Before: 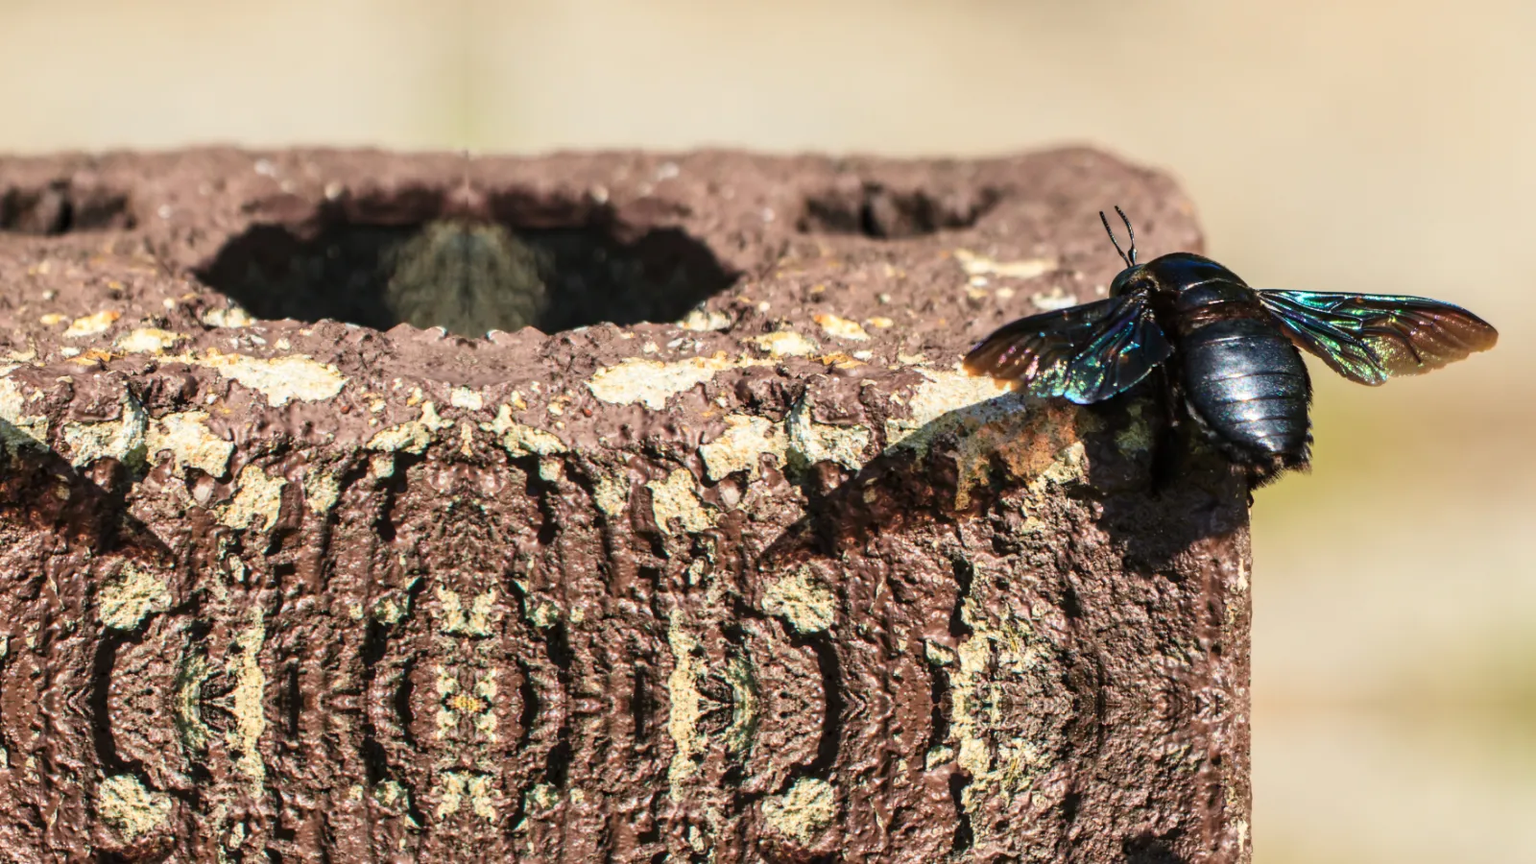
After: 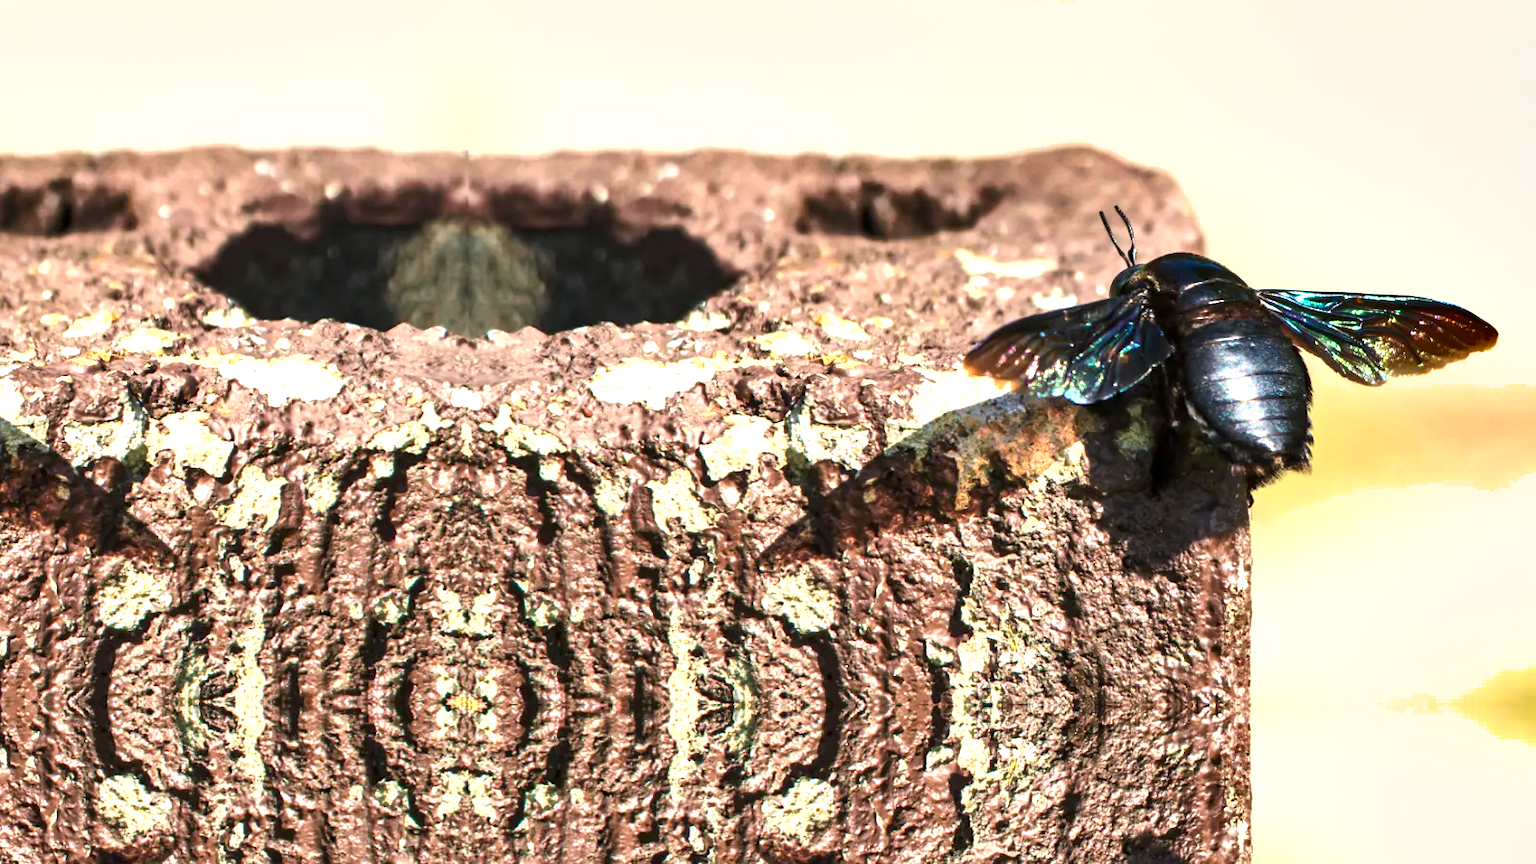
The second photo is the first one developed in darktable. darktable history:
shadows and highlights: low approximation 0.01, soften with gaussian
exposure: black level correction 0.001, exposure 0.963 EV, compensate highlight preservation false
tone equalizer: on, module defaults
